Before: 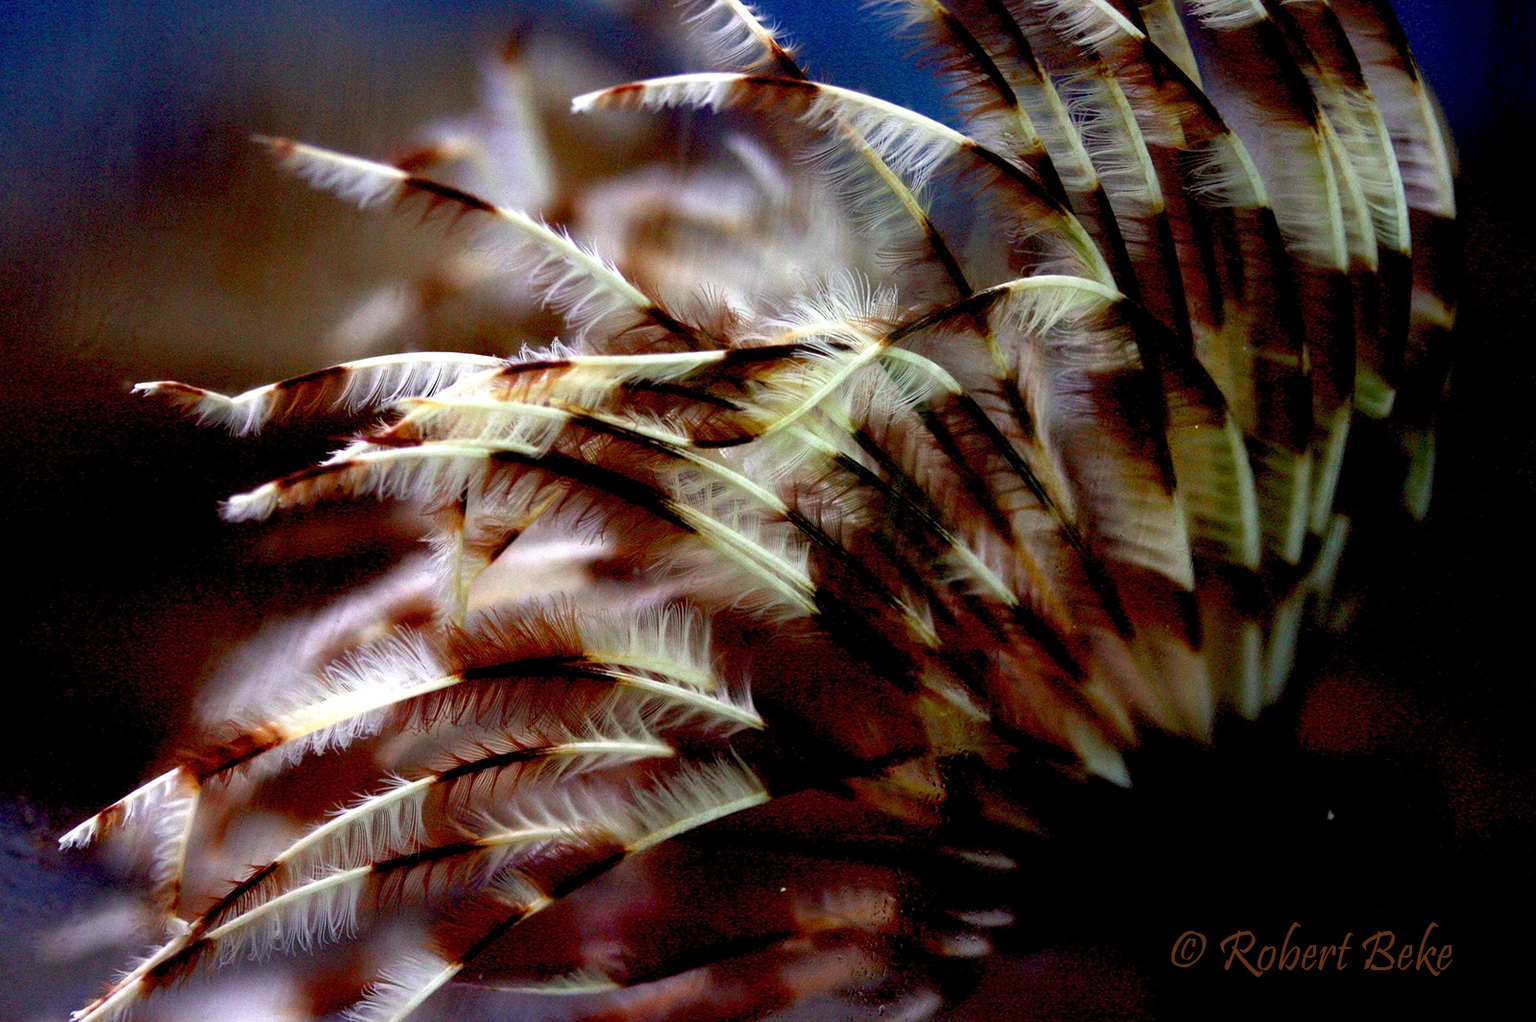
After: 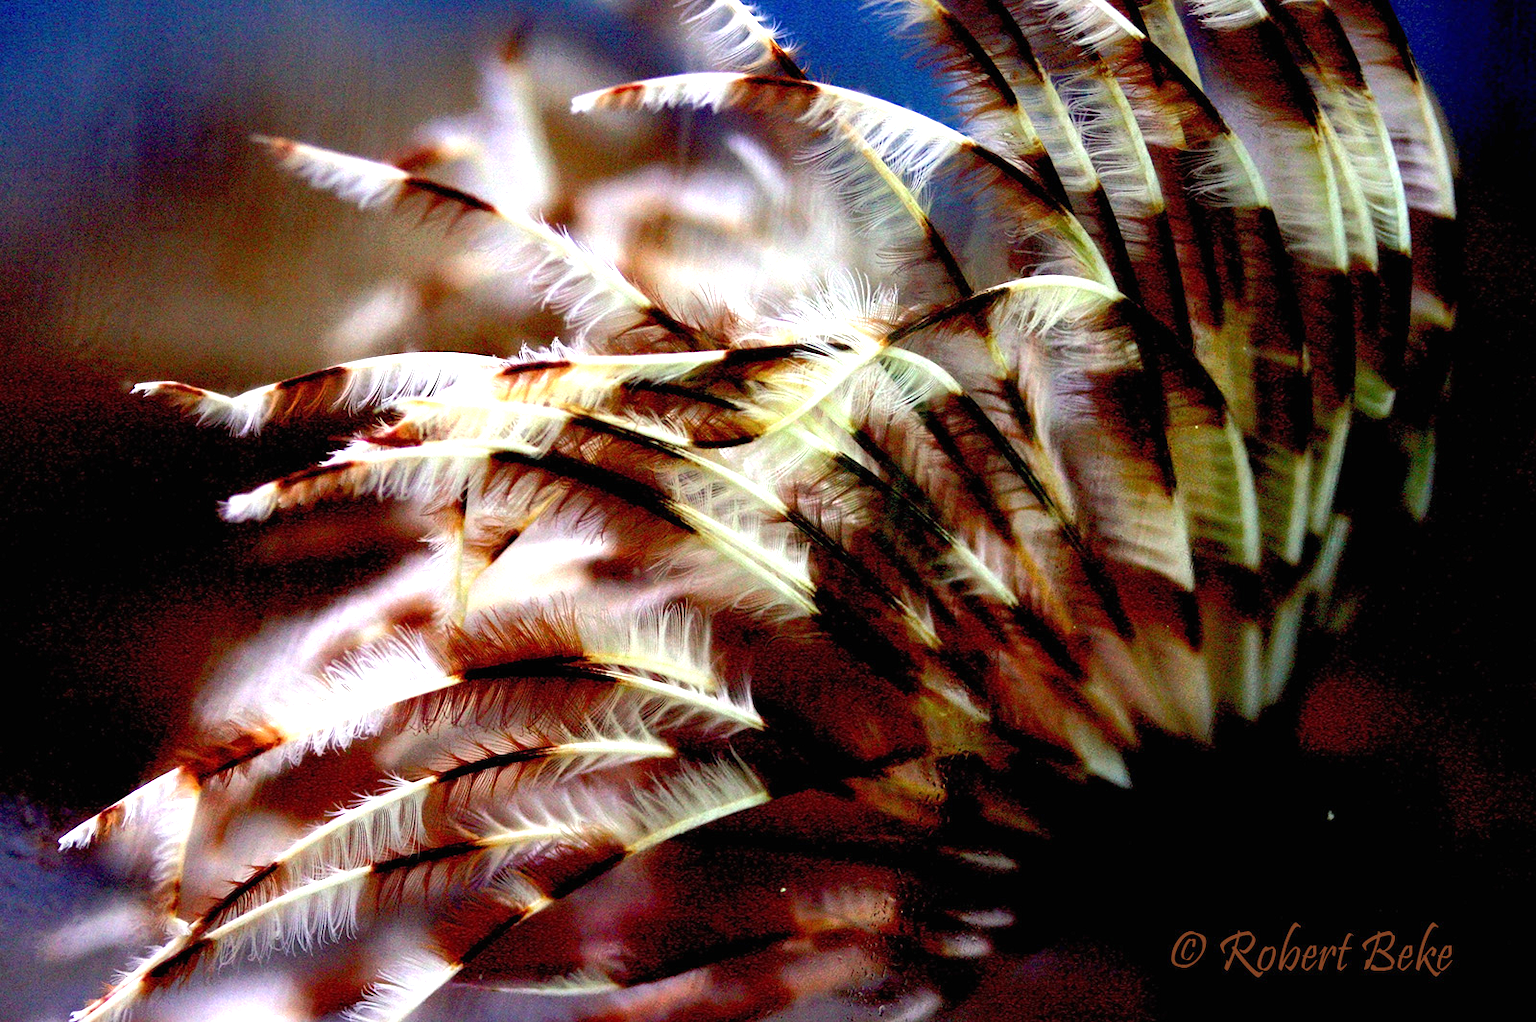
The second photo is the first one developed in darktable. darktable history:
exposure: black level correction 0, exposure 1.001 EV, compensate highlight preservation false
tone curve: curves: ch0 [(0, 0) (0.003, 0.003) (0.011, 0.011) (0.025, 0.024) (0.044, 0.043) (0.069, 0.068) (0.1, 0.098) (0.136, 0.133) (0.177, 0.173) (0.224, 0.22) (0.277, 0.271) (0.335, 0.328) (0.399, 0.39) (0.468, 0.458) (0.543, 0.563) (0.623, 0.64) (0.709, 0.722) (0.801, 0.809) (0.898, 0.902) (1, 1)], color space Lab, independent channels, preserve colors none
